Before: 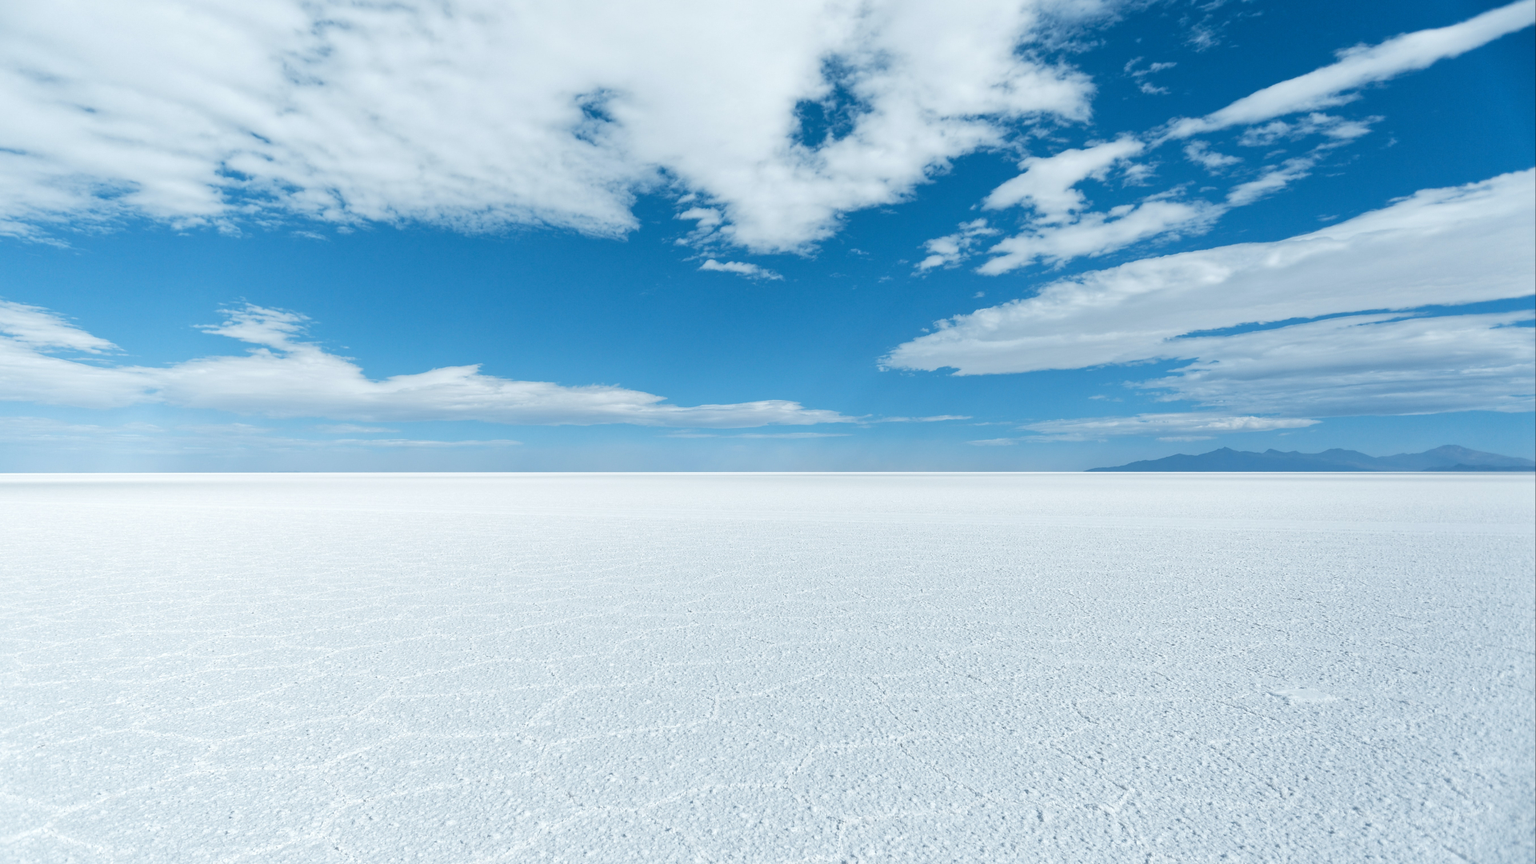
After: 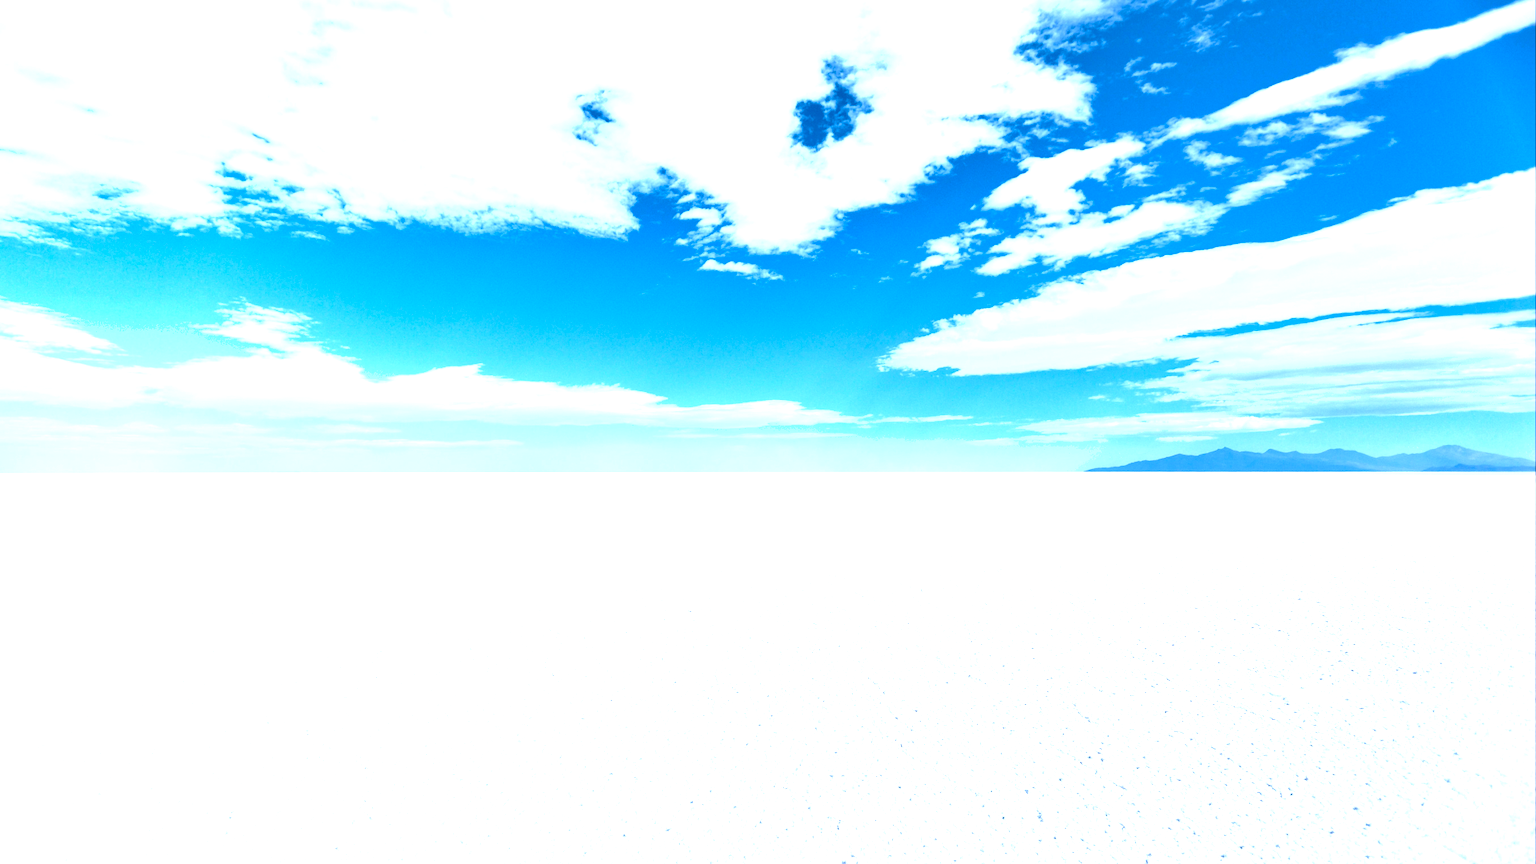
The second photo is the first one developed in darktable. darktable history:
white balance: red 1.004, blue 1.096
shadows and highlights: shadows 32, highlights -32, soften with gaussian
exposure: black level correction 0, exposure 1.45 EV, compensate exposure bias true, compensate highlight preservation false
